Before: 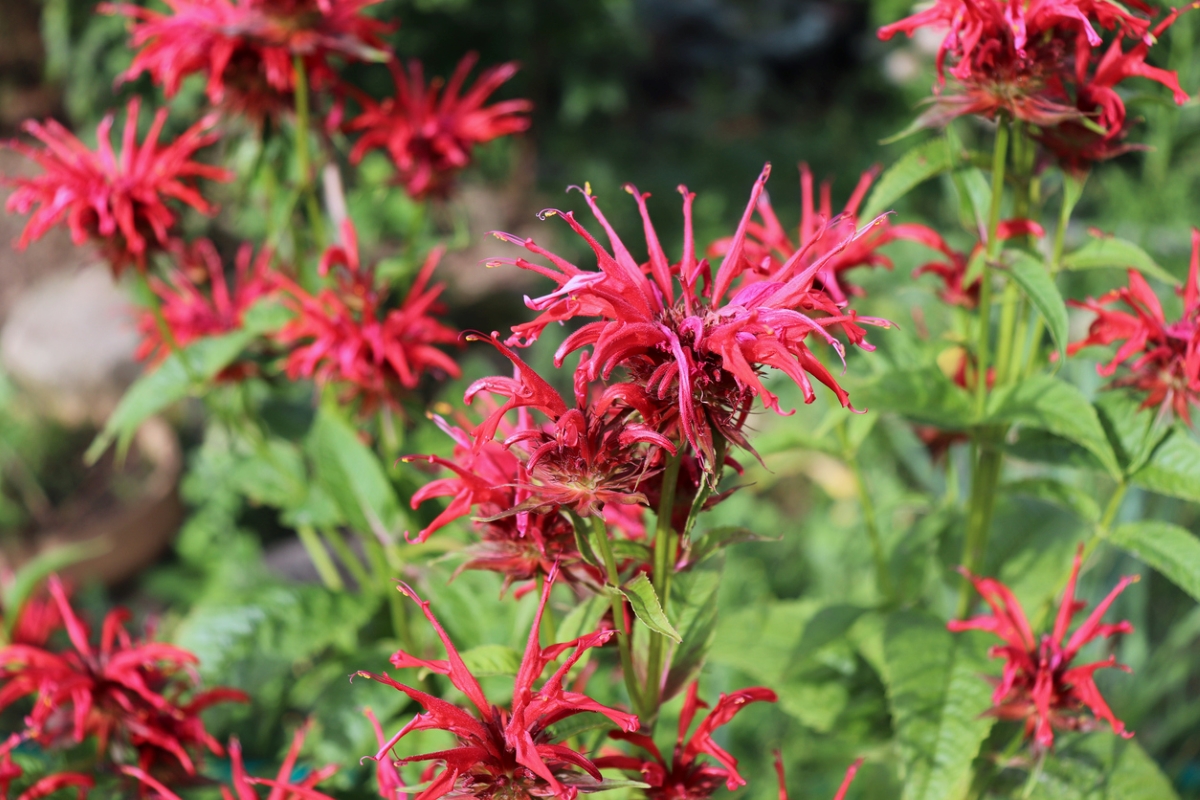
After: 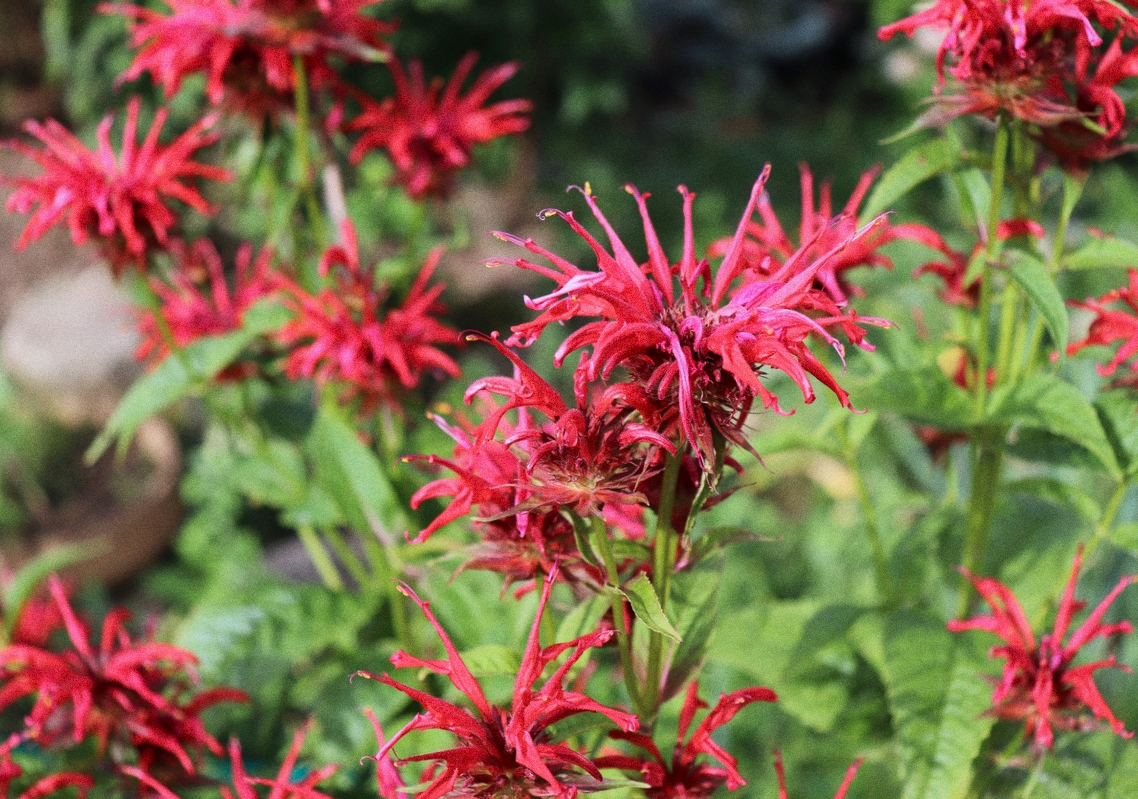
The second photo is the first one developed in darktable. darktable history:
crop and rotate: right 5.167%
grain: coarseness 0.09 ISO
